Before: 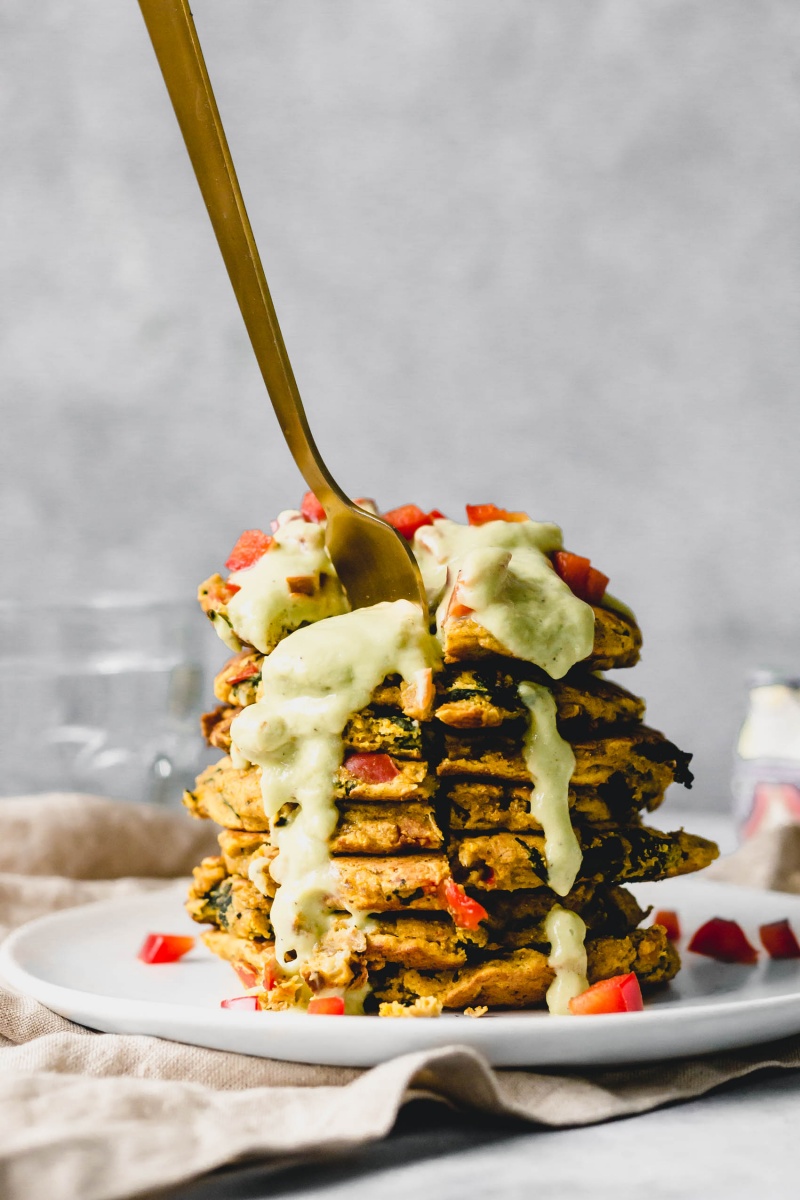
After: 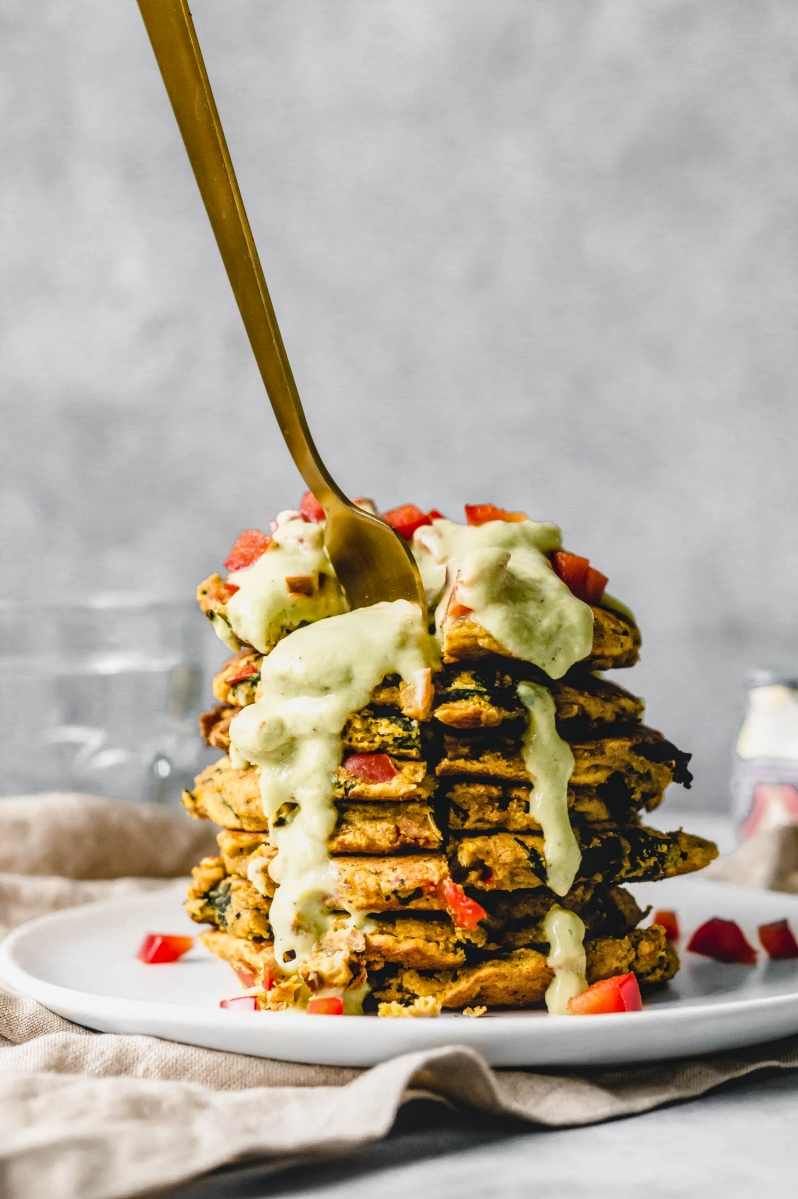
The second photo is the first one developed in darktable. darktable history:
crop: left 0.127%
local contrast: on, module defaults
